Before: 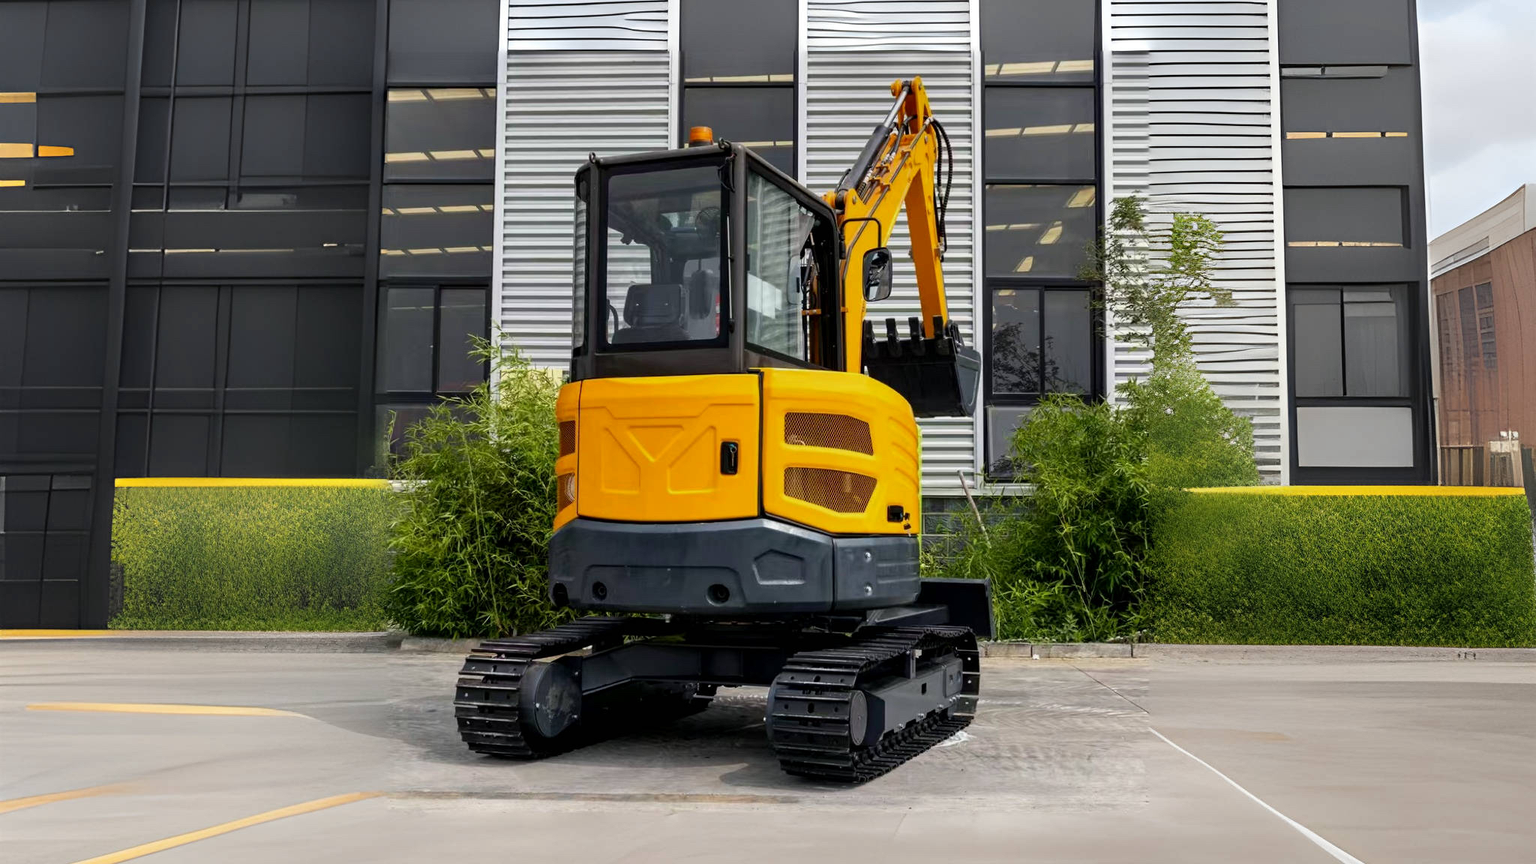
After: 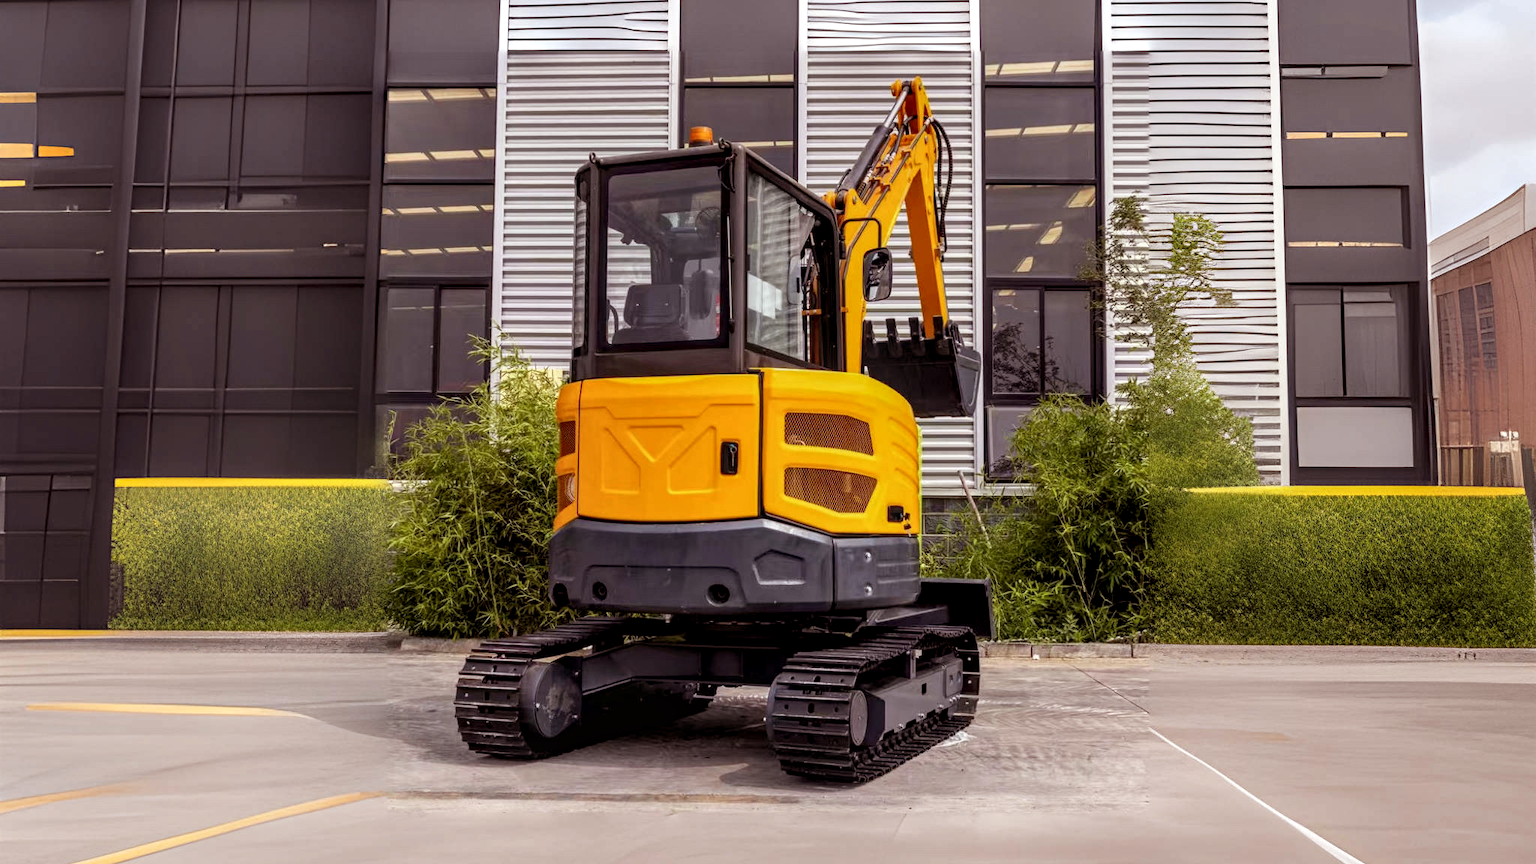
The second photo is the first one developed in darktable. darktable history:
rgb levels: mode RGB, independent channels, levels [[0, 0.474, 1], [0, 0.5, 1], [0, 0.5, 1]]
local contrast: detail 130%
tone equalizer: on, module defaults
